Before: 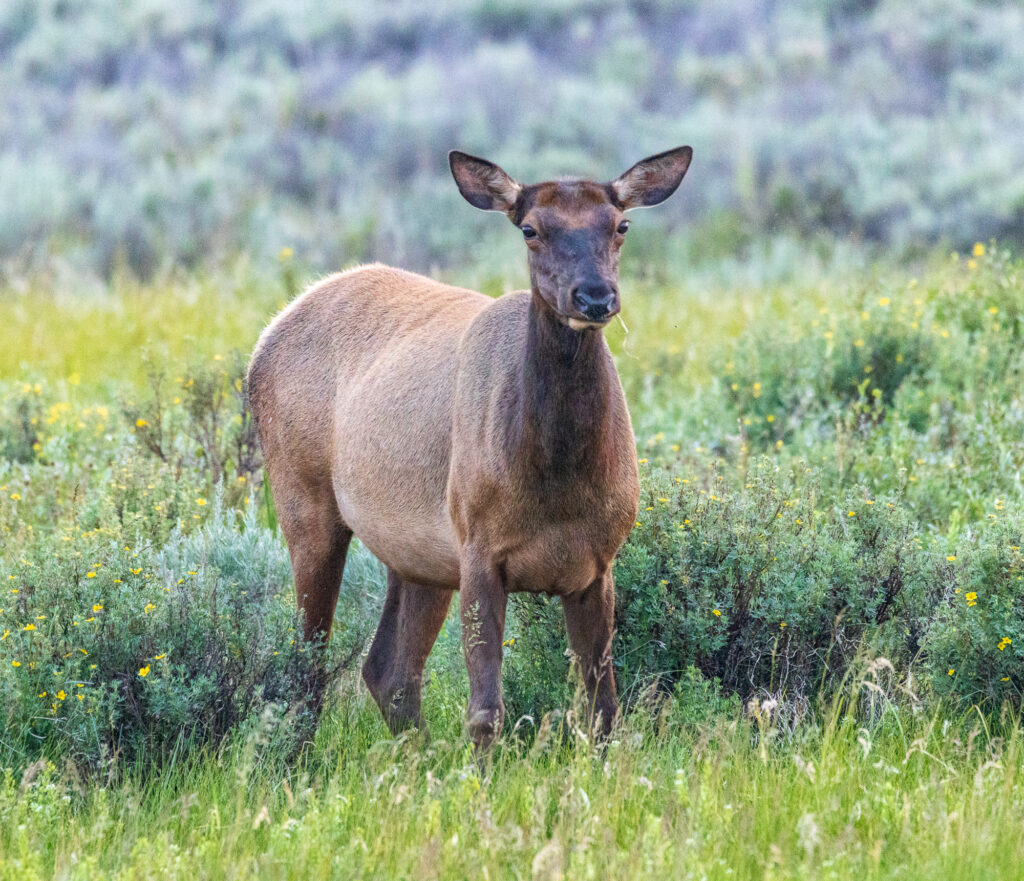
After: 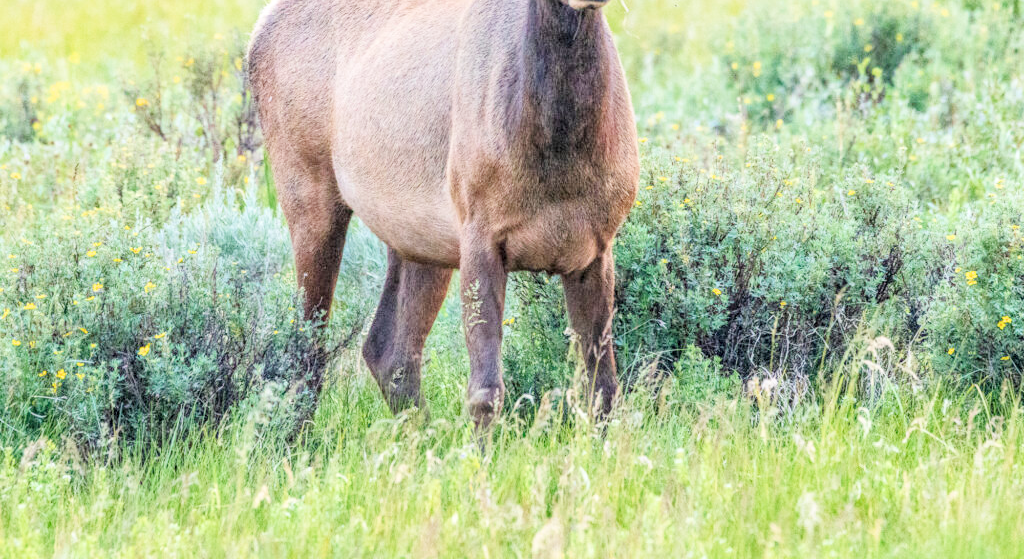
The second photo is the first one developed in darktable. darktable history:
exposure: black level correction 0, exposure 1.454 EV, compensate highlight preservation false
local contrast: on, module defaults
crop and rotate: top 36.438%
filmic rgb: black relative exposure -7.65 EV, white relative exposure 4.56 EV, hardness 3.61
